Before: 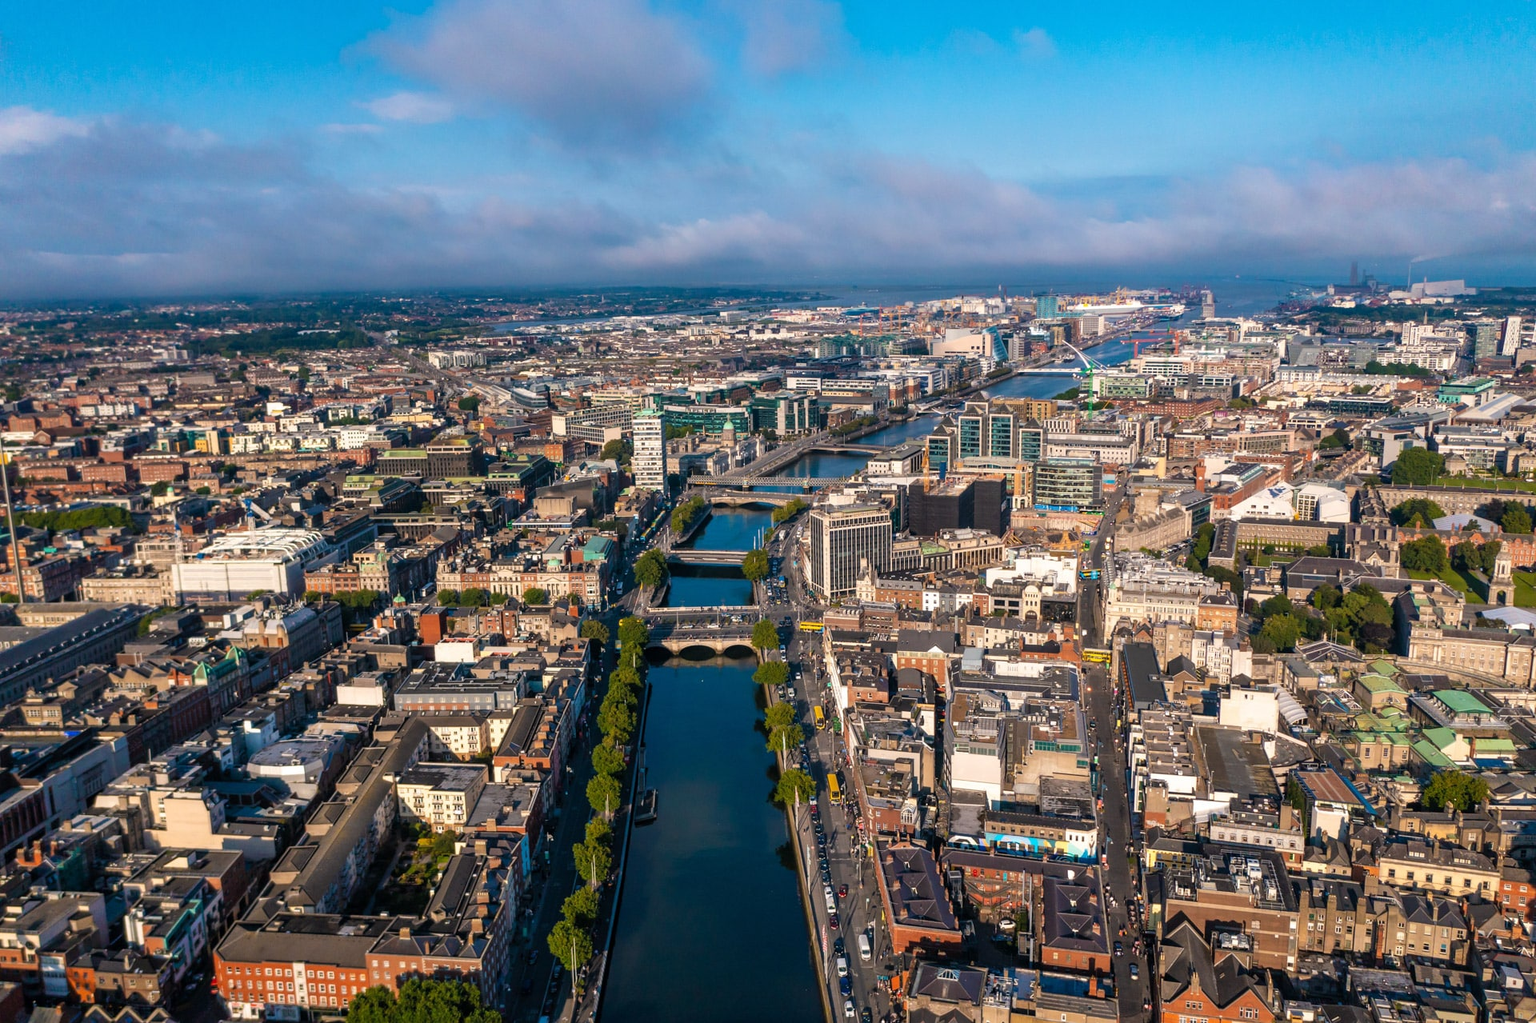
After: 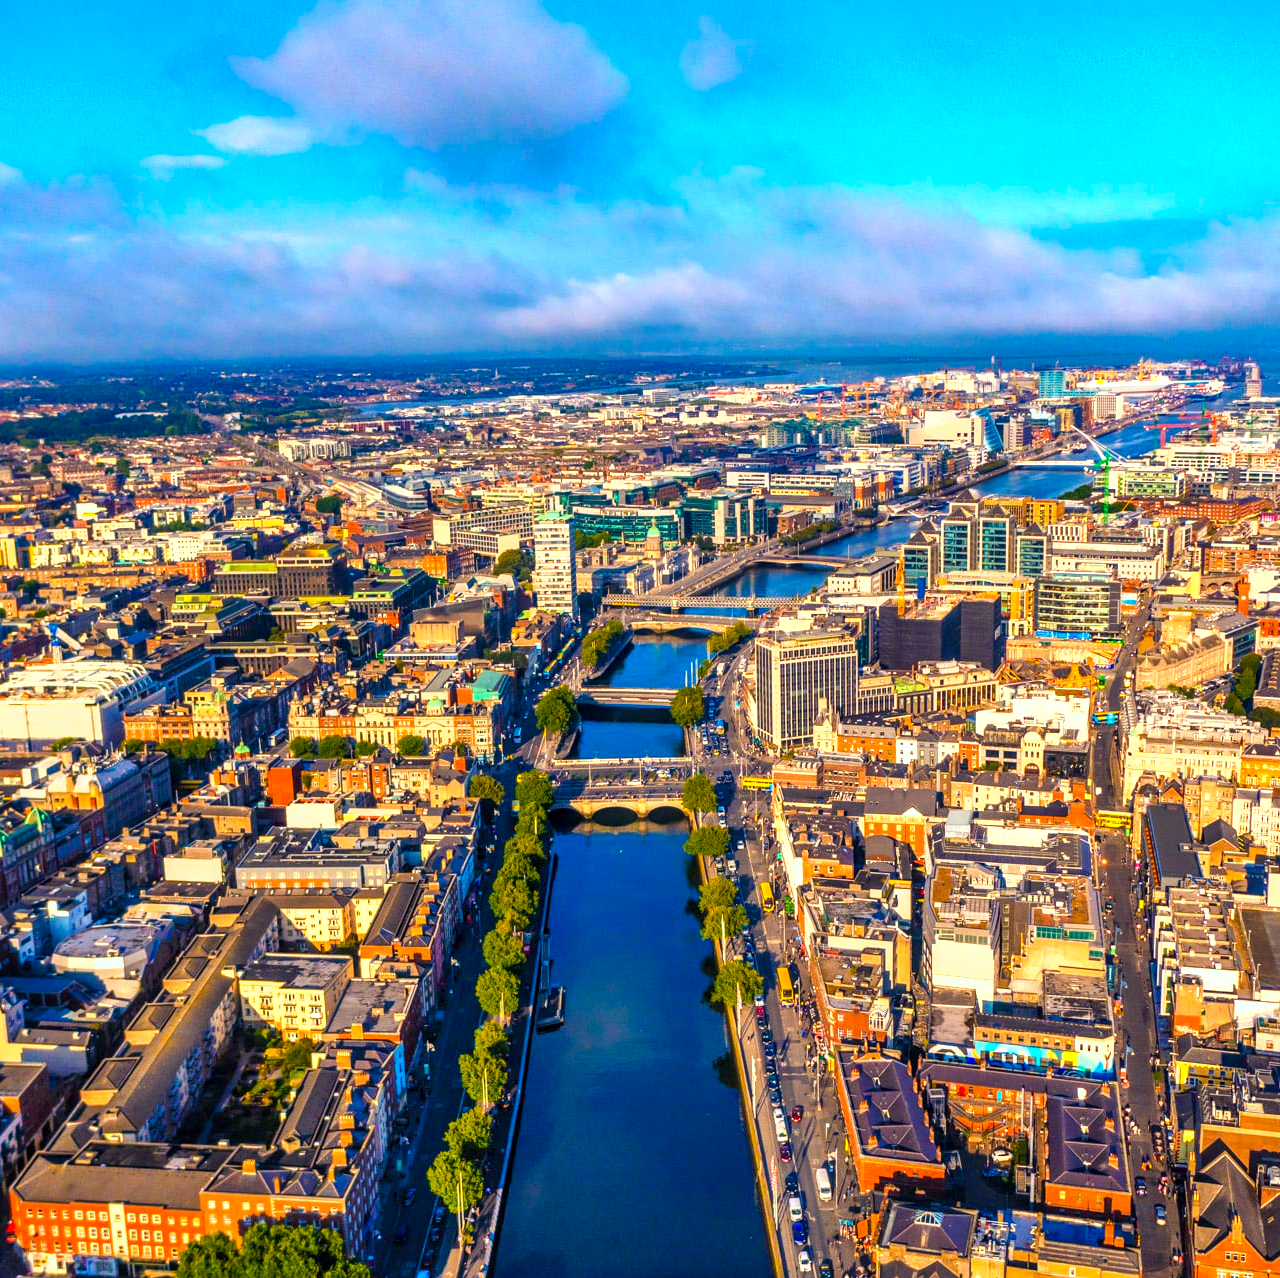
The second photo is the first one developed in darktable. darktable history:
shadows and highlights: soften with gaussian
local contrast: on, module defaults
contrast brightness saturation: contrast 0.084, saturation 0.2
crop and rotate: left 13.416%, right 19.869%
sharpen: radius 2.929, amount 0.86, threshold 47.445
exposure: black level correction 0, exposure 0.692 EV, compensate highlight preservation false
color balance rgb: shadows lift › luminance -40.882%, shadows lift › chroma 14.074%, shadows lift › hue 260.69°, power › luminance 9.772%, power › chroma 2.827%, power › hue 59.81°, linear chroma grading › global chroma 9.768%, perceptual saturation grading › global saturation 18.09%, global vibrance 20%
